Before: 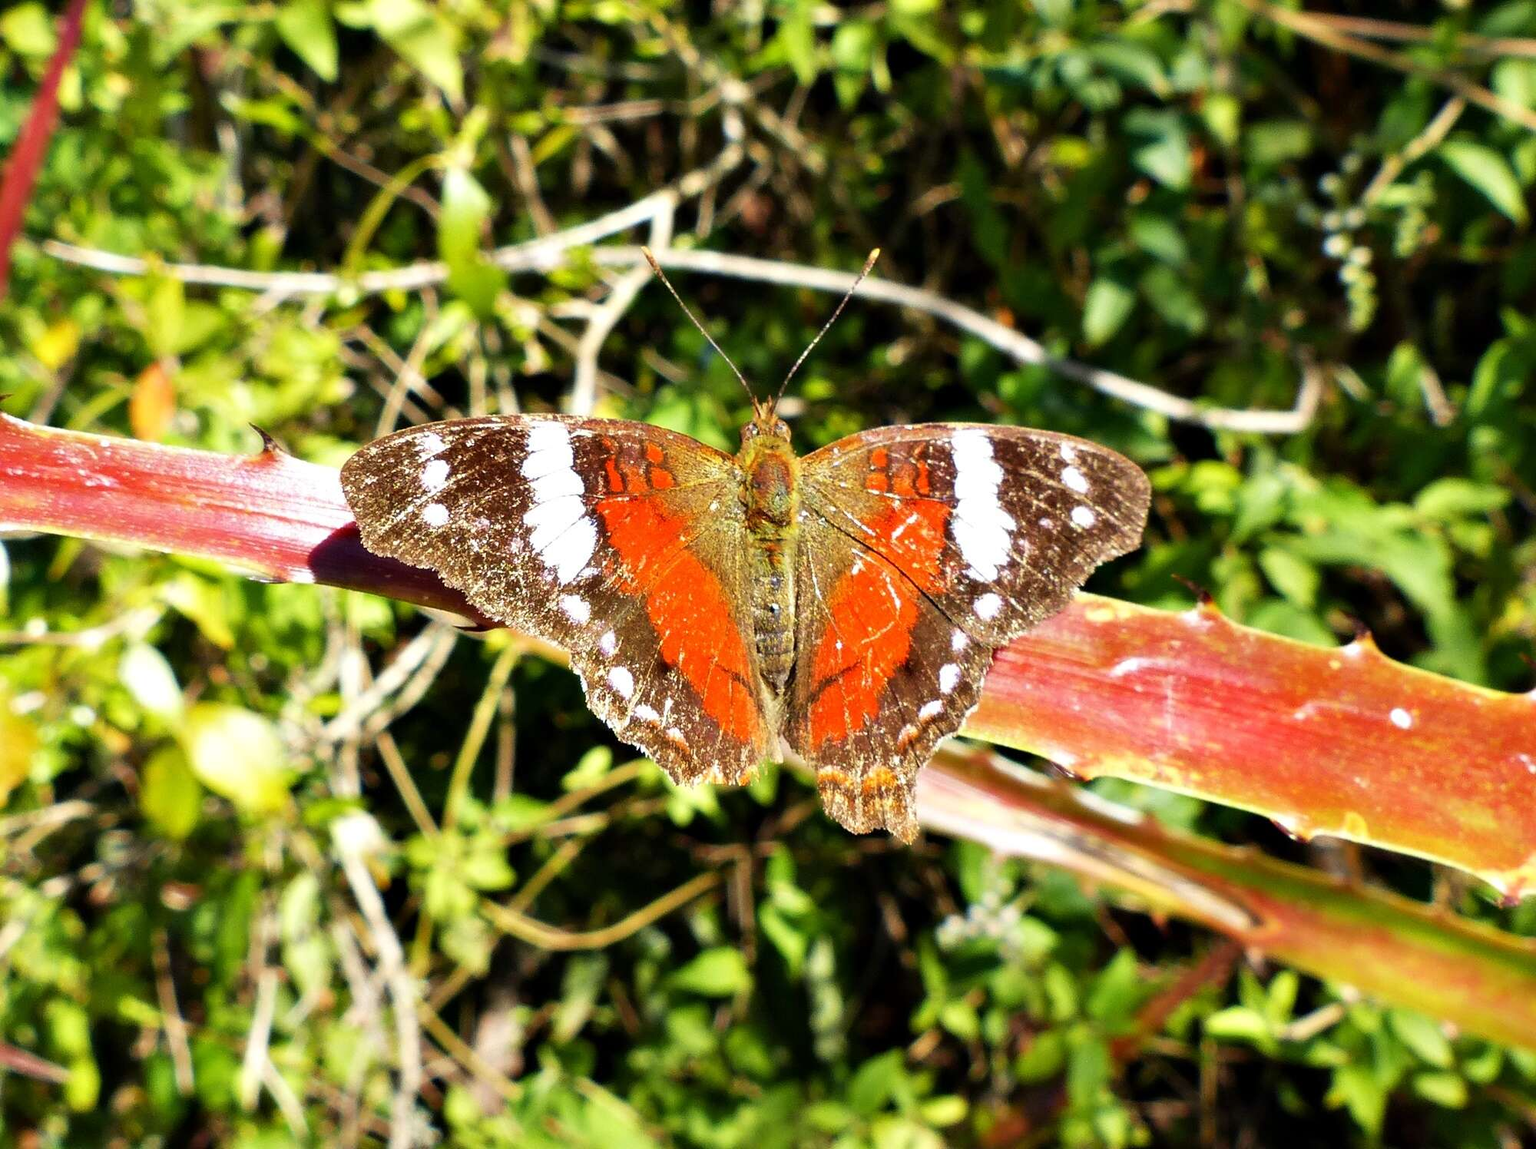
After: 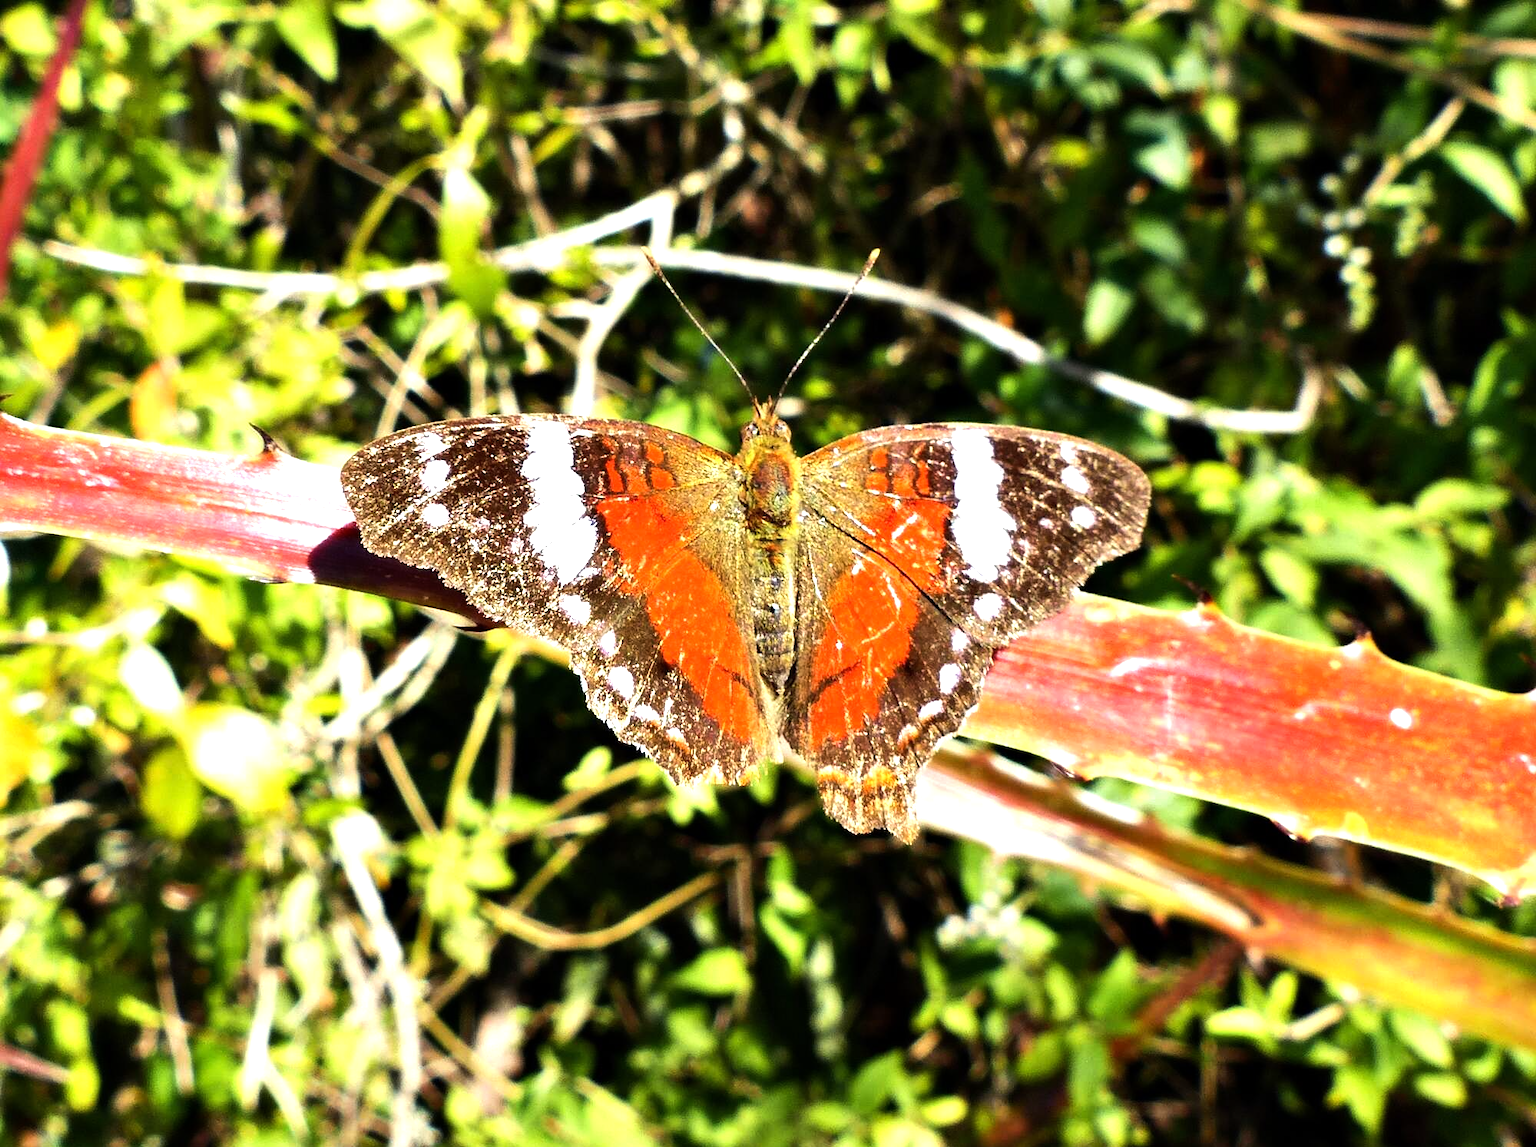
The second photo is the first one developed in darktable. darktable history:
tone equalizer: -8 EV -0.723 EV, -7 EV -0.721 EV, -6 EV -0.568 EV, -5 EV -0.388 EV, -3 EV 0.403 EV, -2 EV 0.6 EV, -1 EV 0.691 EV, +0 EV 0.747 EV, edges refinement/feathering 500, mask exposure compensation -1.57 EV, preserve details no
crop: bottom 0.071%
